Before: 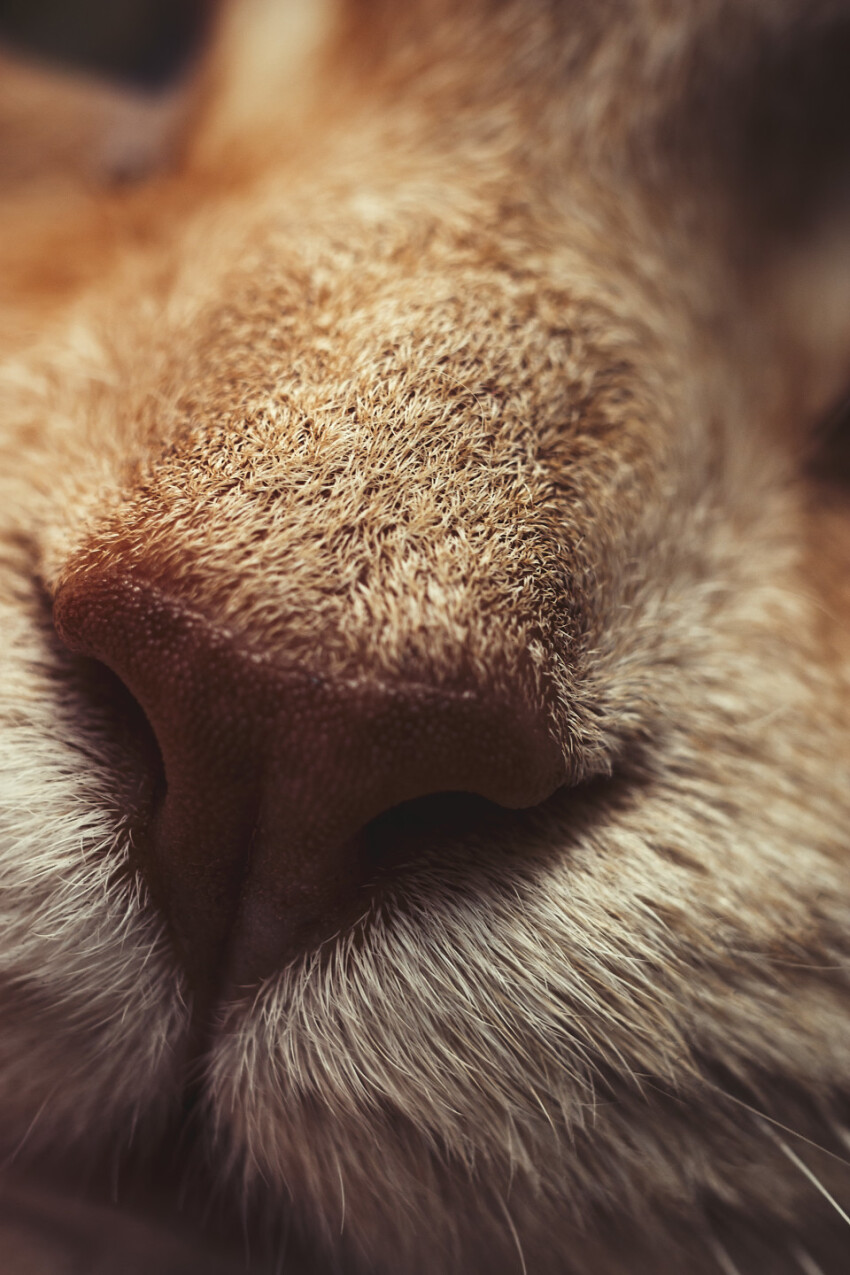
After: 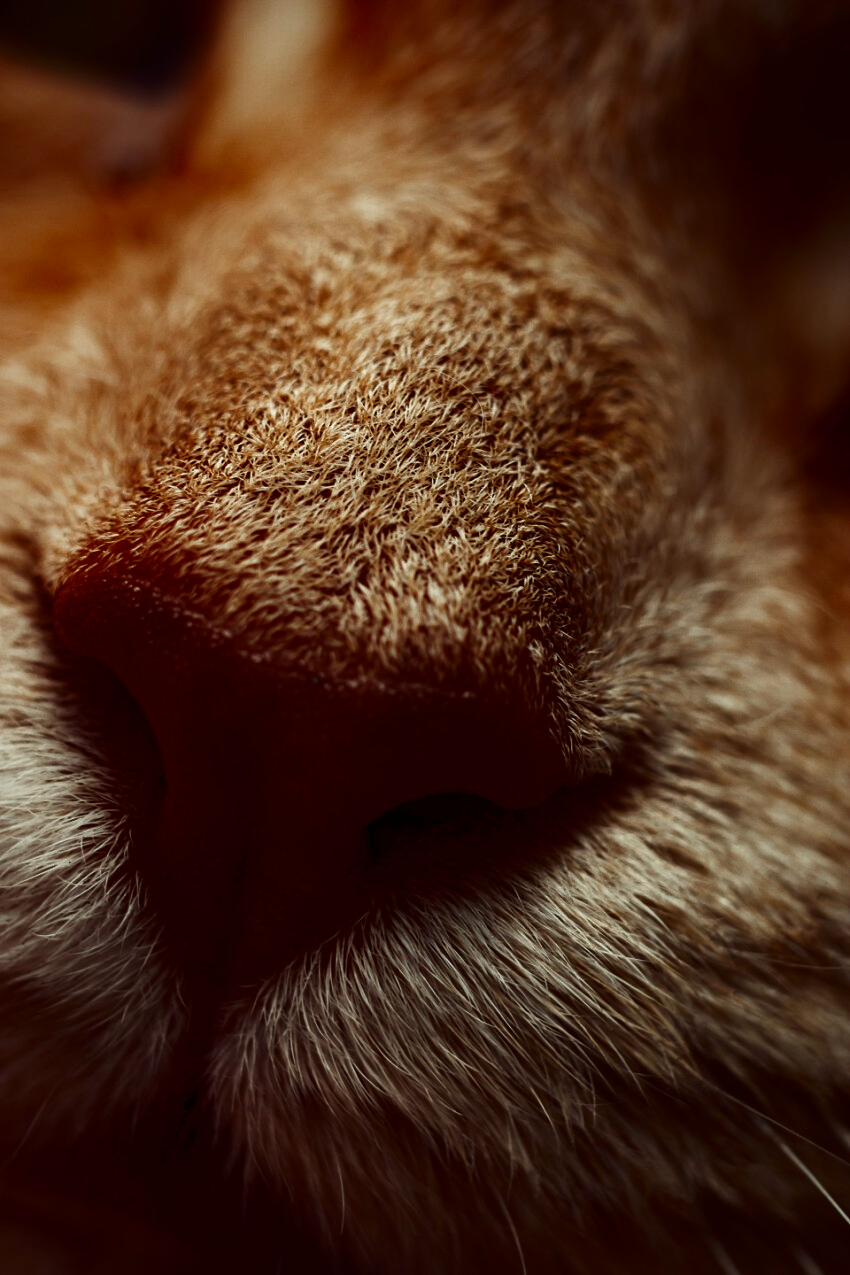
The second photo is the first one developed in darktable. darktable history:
contrast brightness saturation: brightness -0.523
